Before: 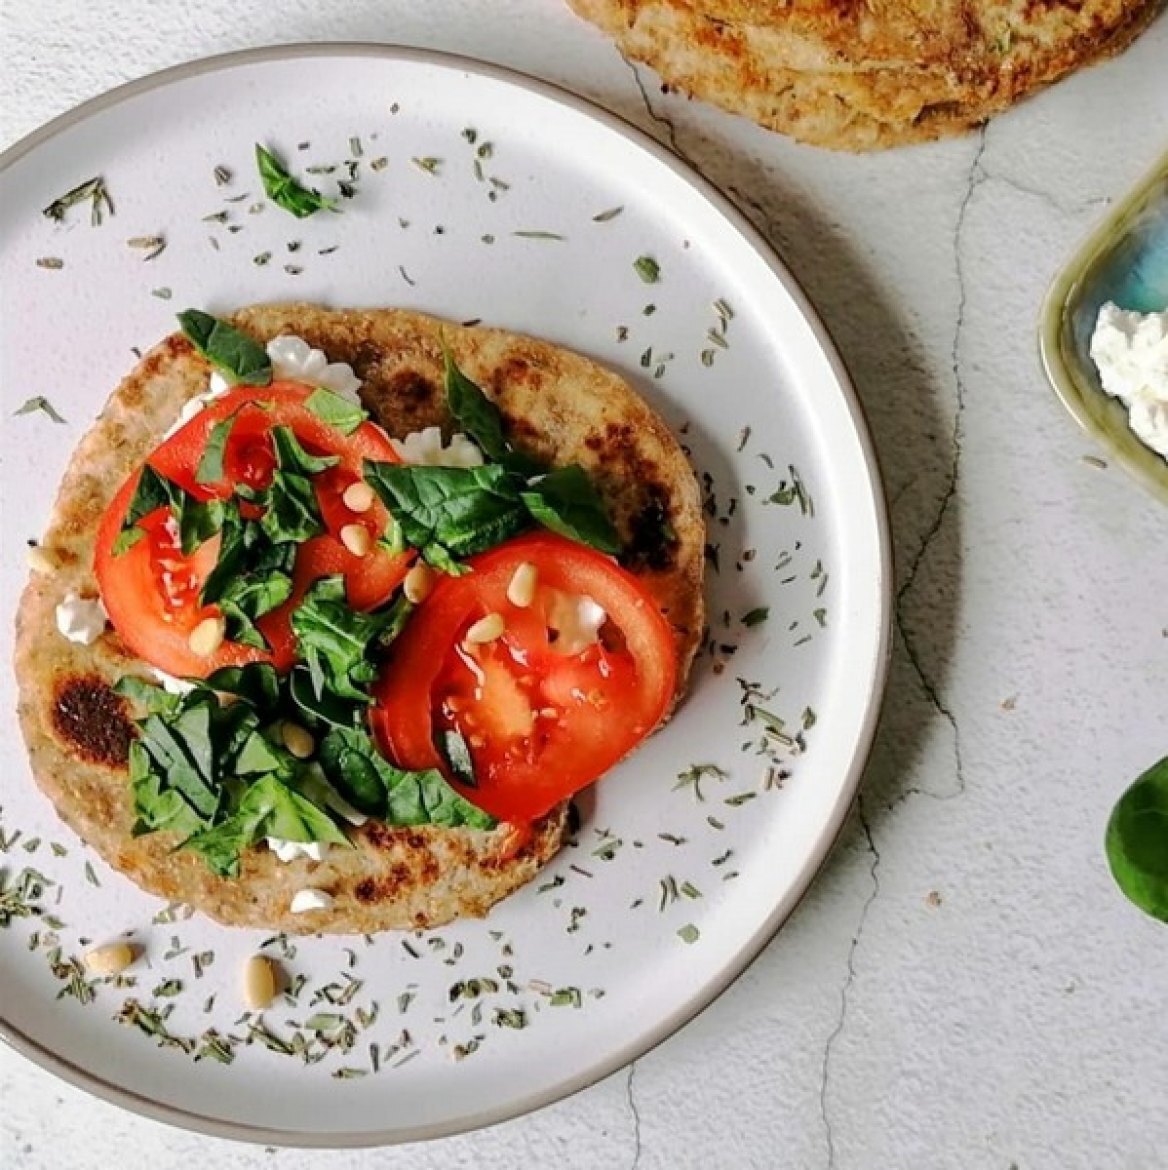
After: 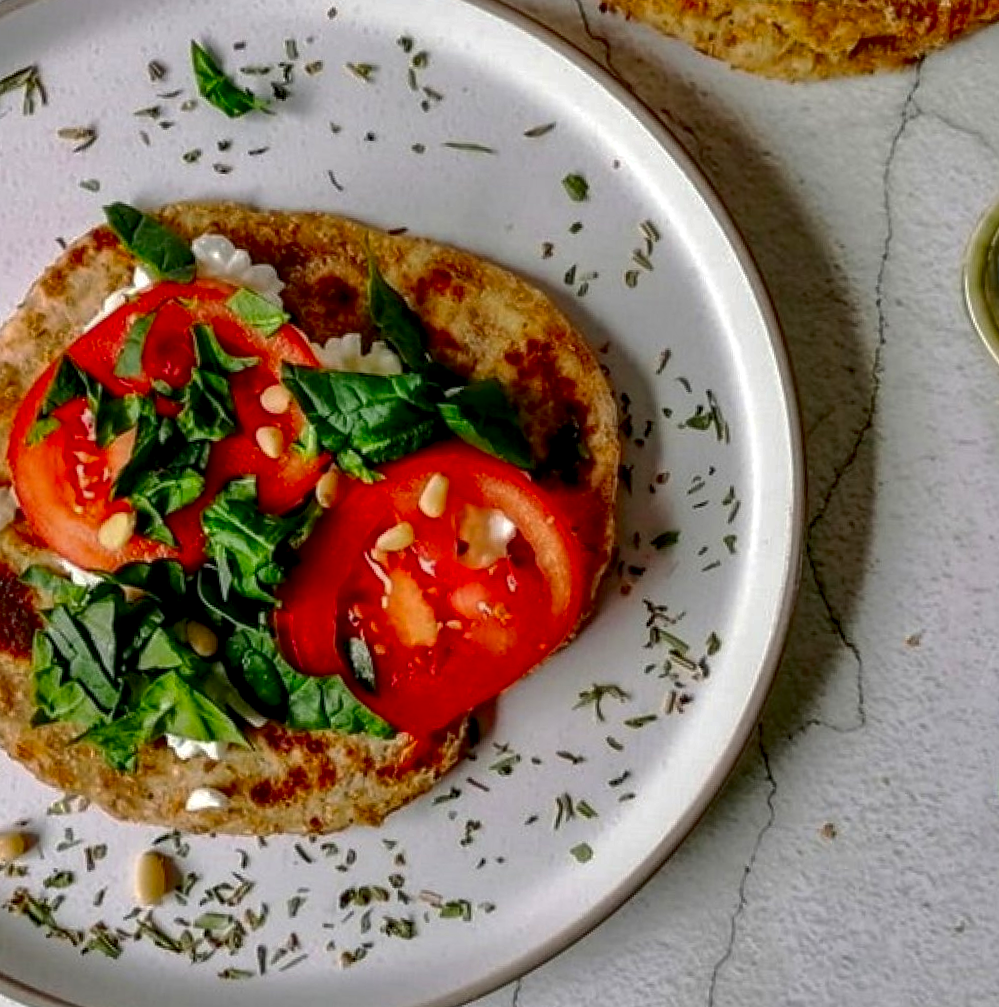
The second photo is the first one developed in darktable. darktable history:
levels: mode automatic, black 0.049%, levels [0, 0.476, 0.951]
crop and rotate: angle -3.05°, left 5.35%, top 5.177%, right 4.65%, bottom 4.245%
shadows and highlights: on, module defaults
contrast brightness saturation: brightness -0.248, saturation 0.203
local contrast: detail 130%
